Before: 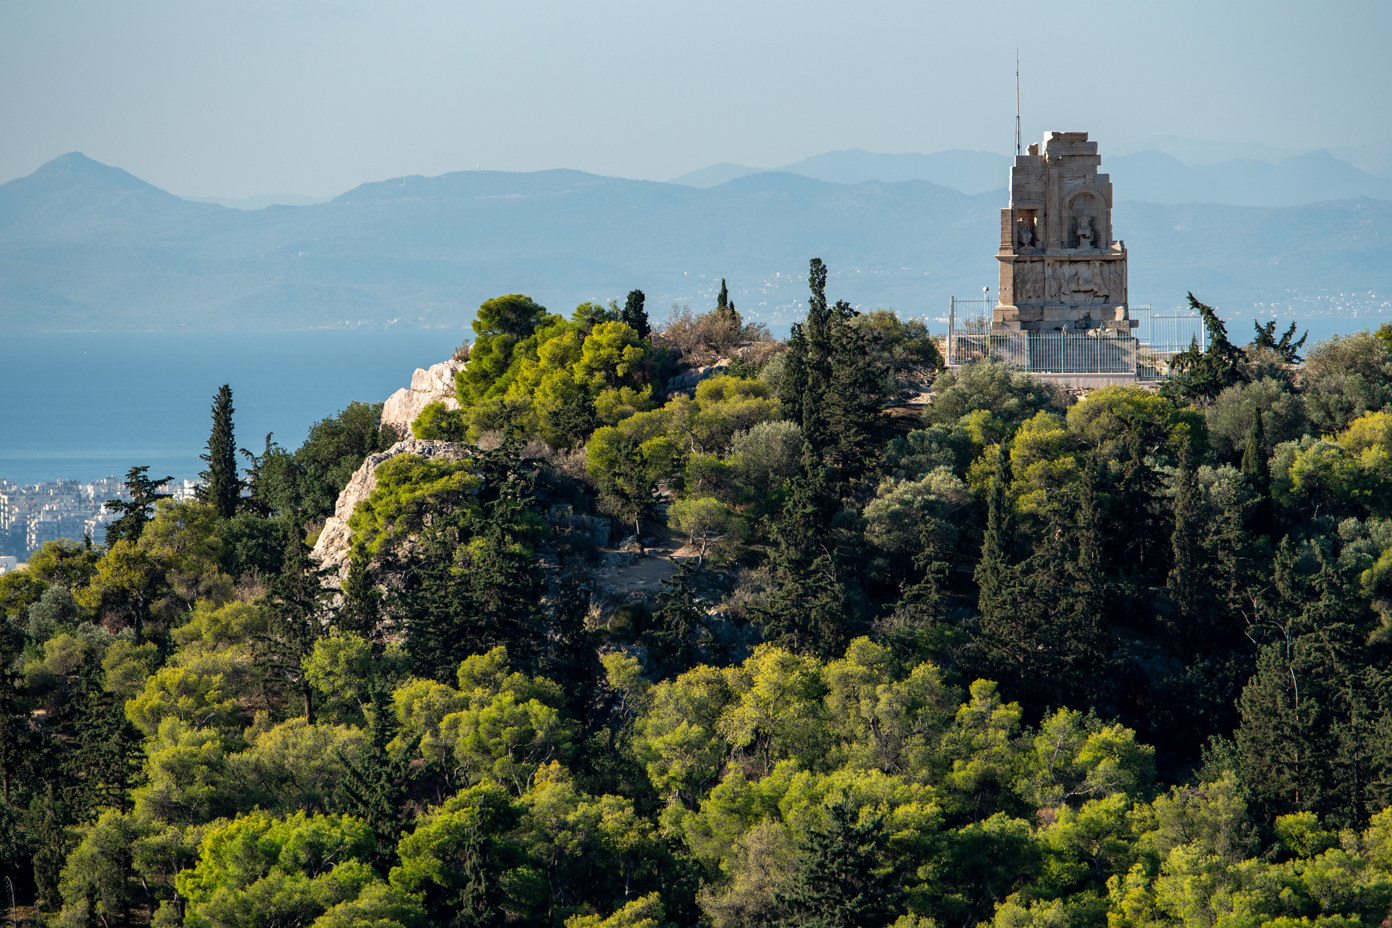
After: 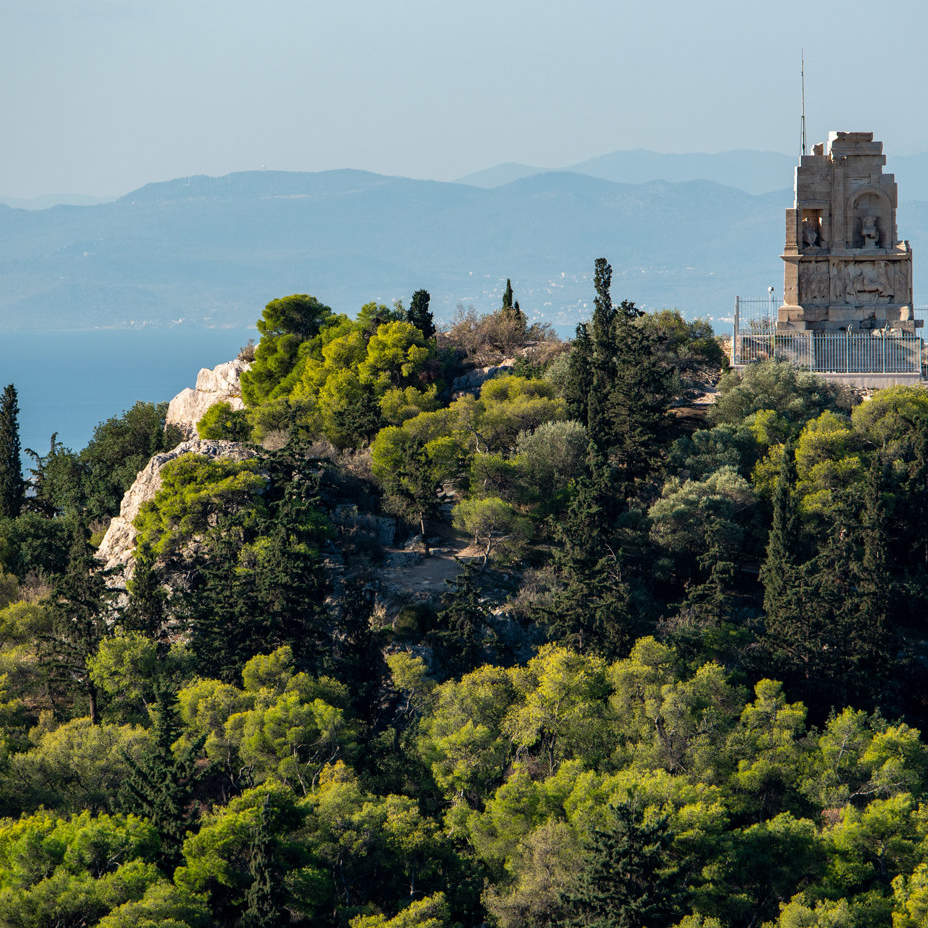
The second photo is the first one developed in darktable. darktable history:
crop and rotate: left 15.491%, right 17.82%
